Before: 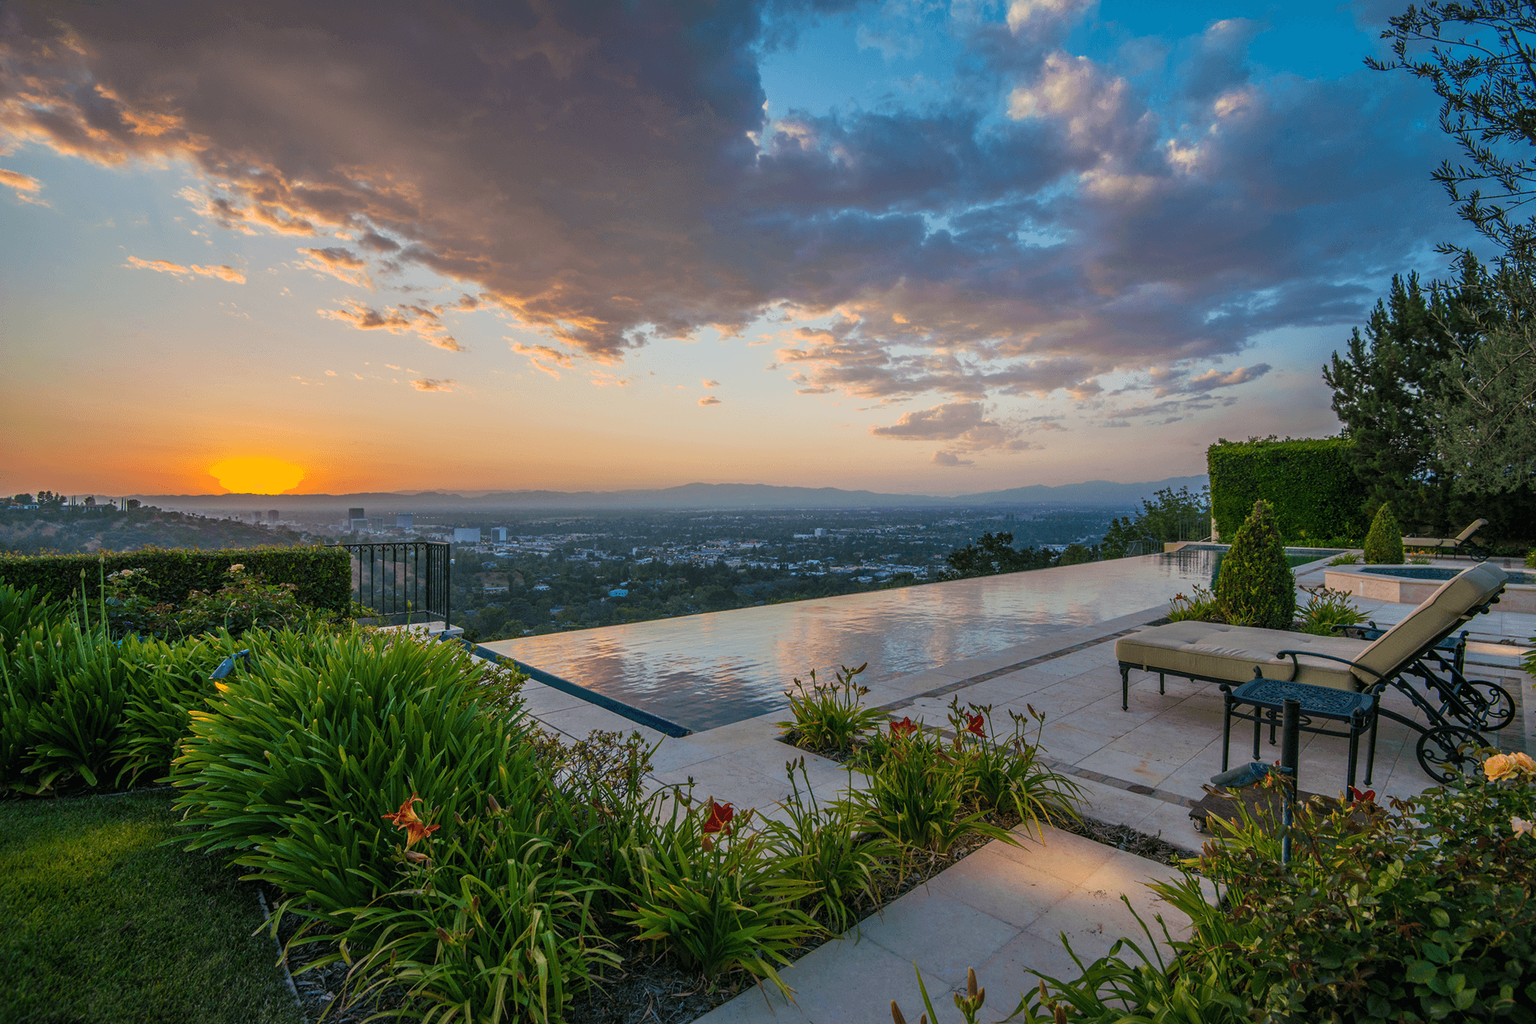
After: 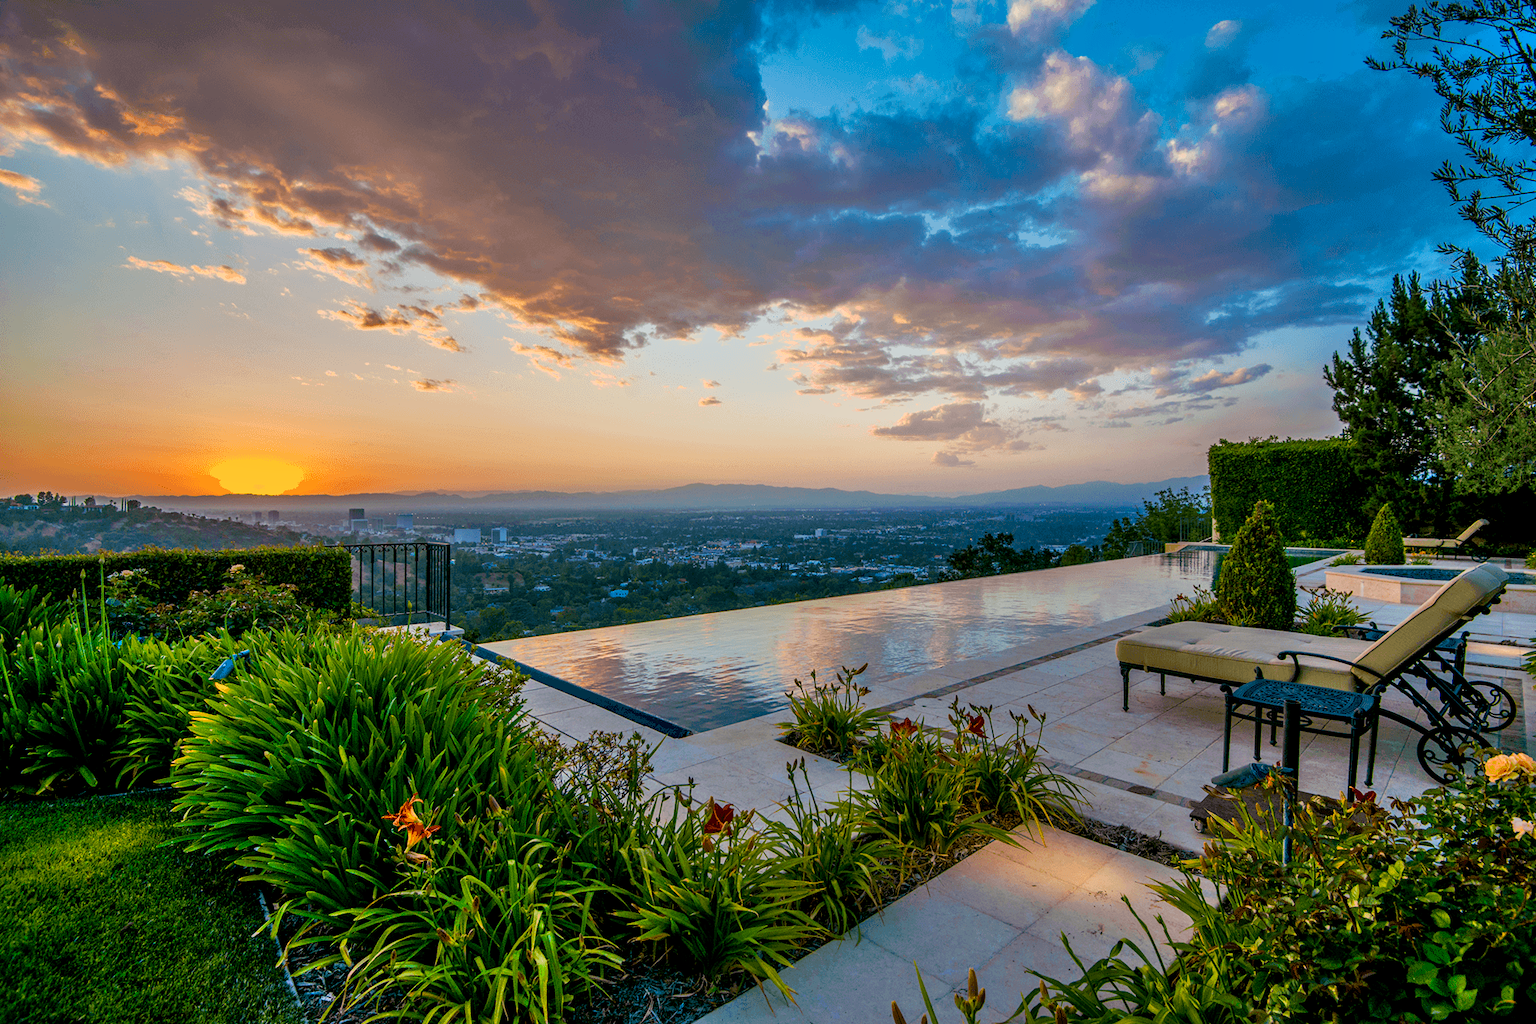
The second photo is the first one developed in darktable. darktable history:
color balance rgb: highlights gain › luminance 17.805%, global offset › luminance -0.846%, perceptual saturation grading › global saturation 0.677%, perceptual saturation grading › highlights -17.889%, perceptual saturation grading › mid-tones 33.818%, perceptual saturation grading › shadows 50.37%, global vibrance 20%
shadows and highlights: soften with gaussian
